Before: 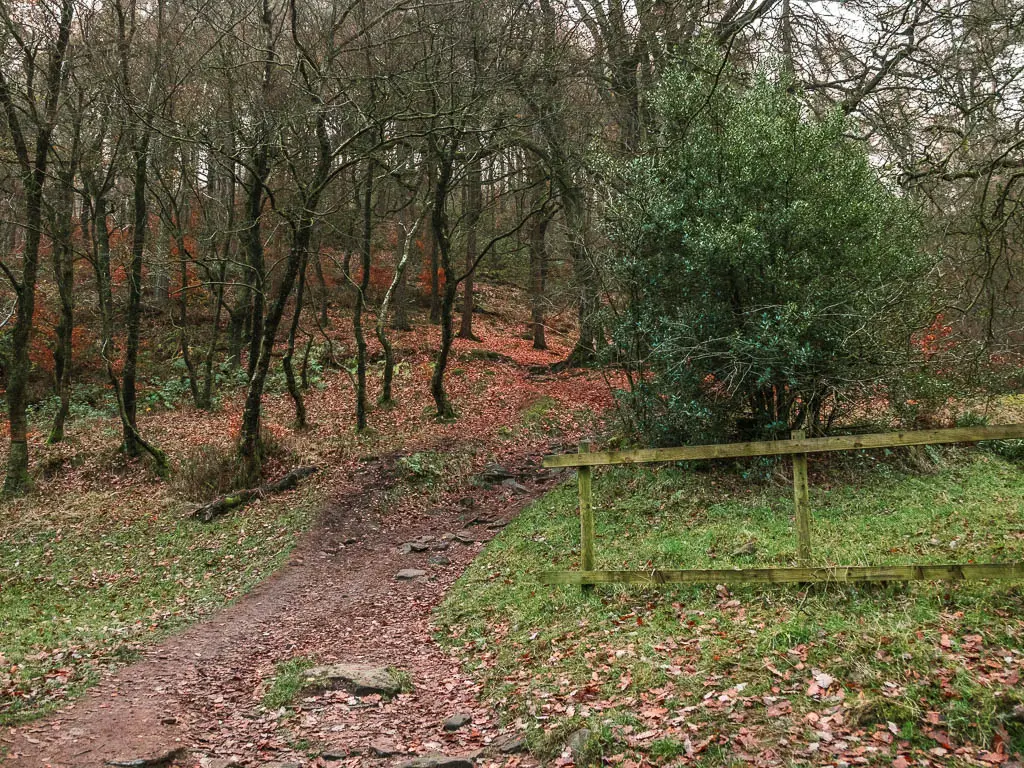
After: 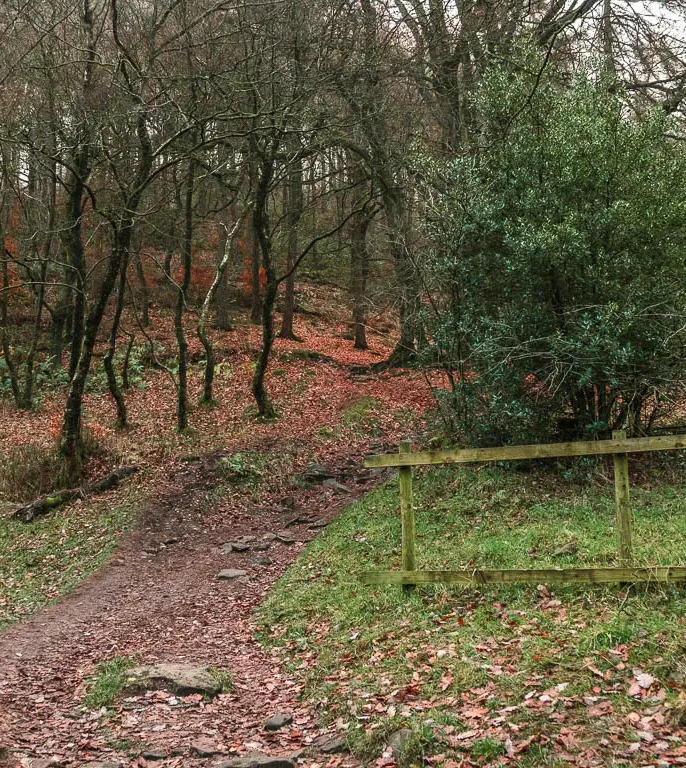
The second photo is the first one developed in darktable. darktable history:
exposure: compensate exposure bias true, compensate highlight preservation false
crop and rotate: left 17.576%, right 15.344%
